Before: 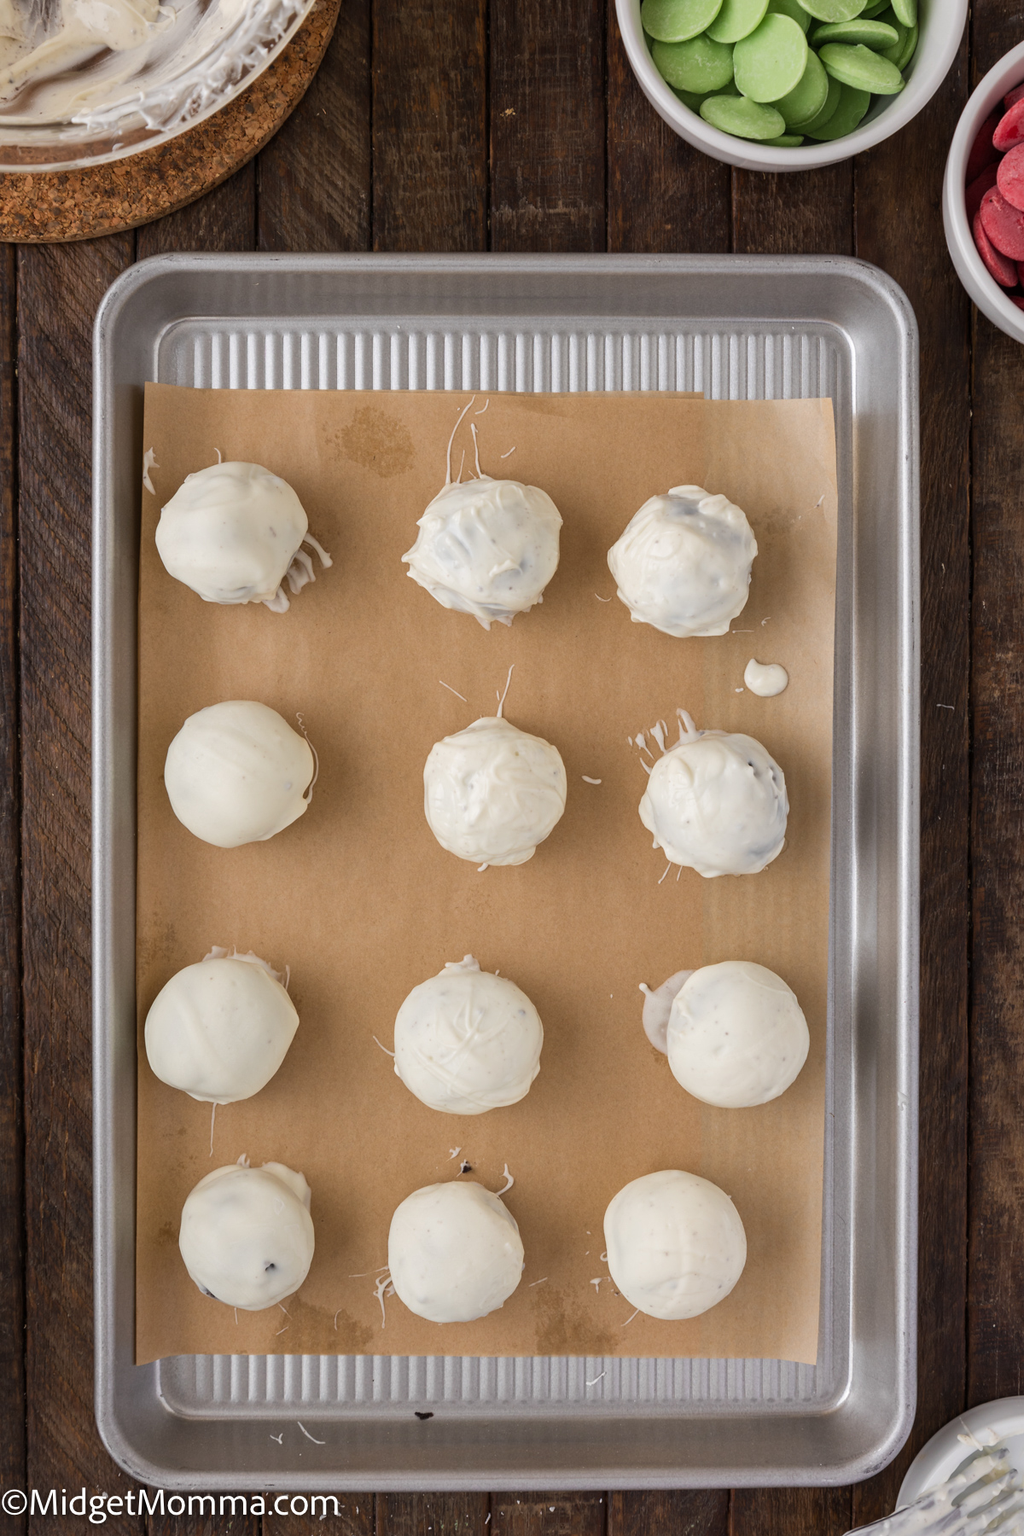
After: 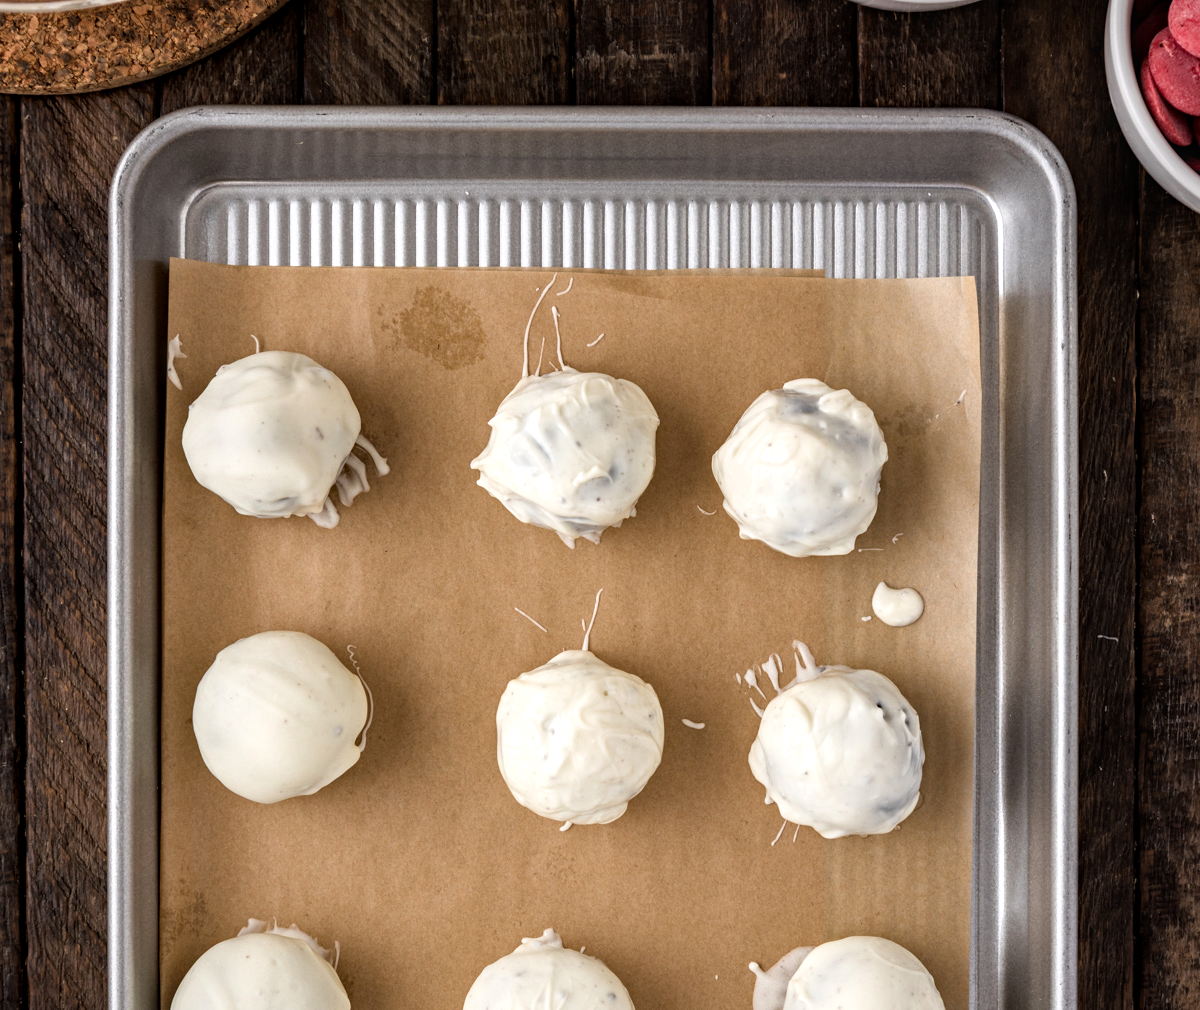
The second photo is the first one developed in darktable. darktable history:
crop and rotate: top 10.605%, bottom 33.274%
haze removal: compatibility mode true, adaptive false
local contrast: on, module defaults
filmic rgb: white relative exposure 2.34 EV, hardness 6.59
